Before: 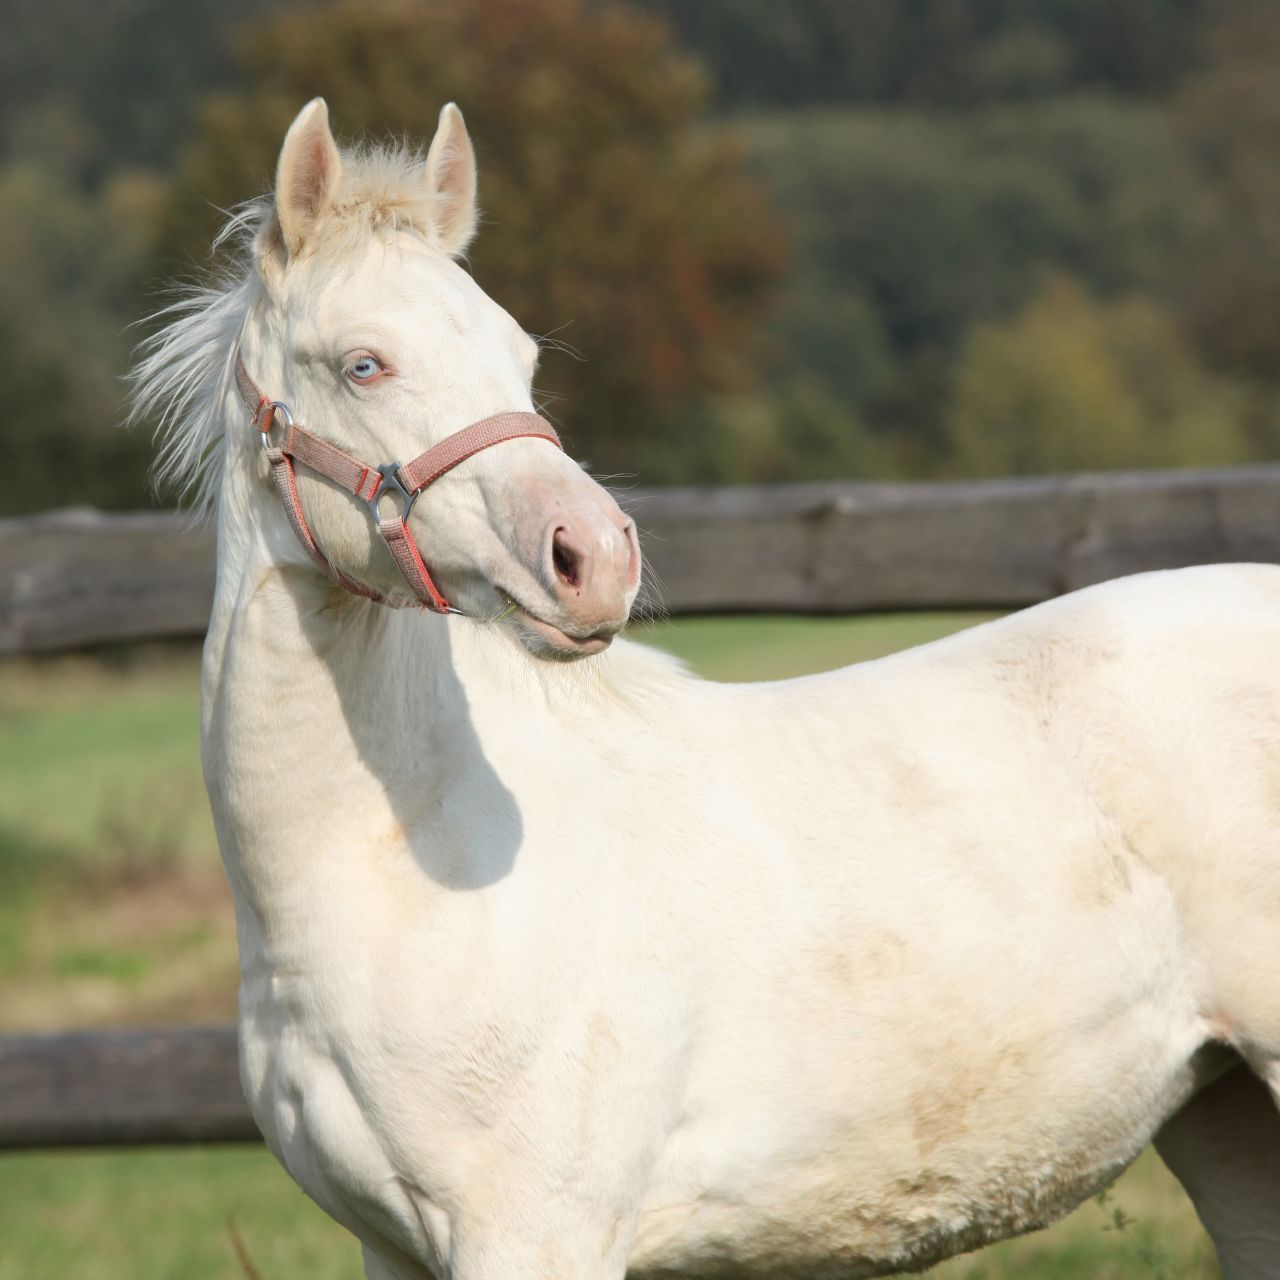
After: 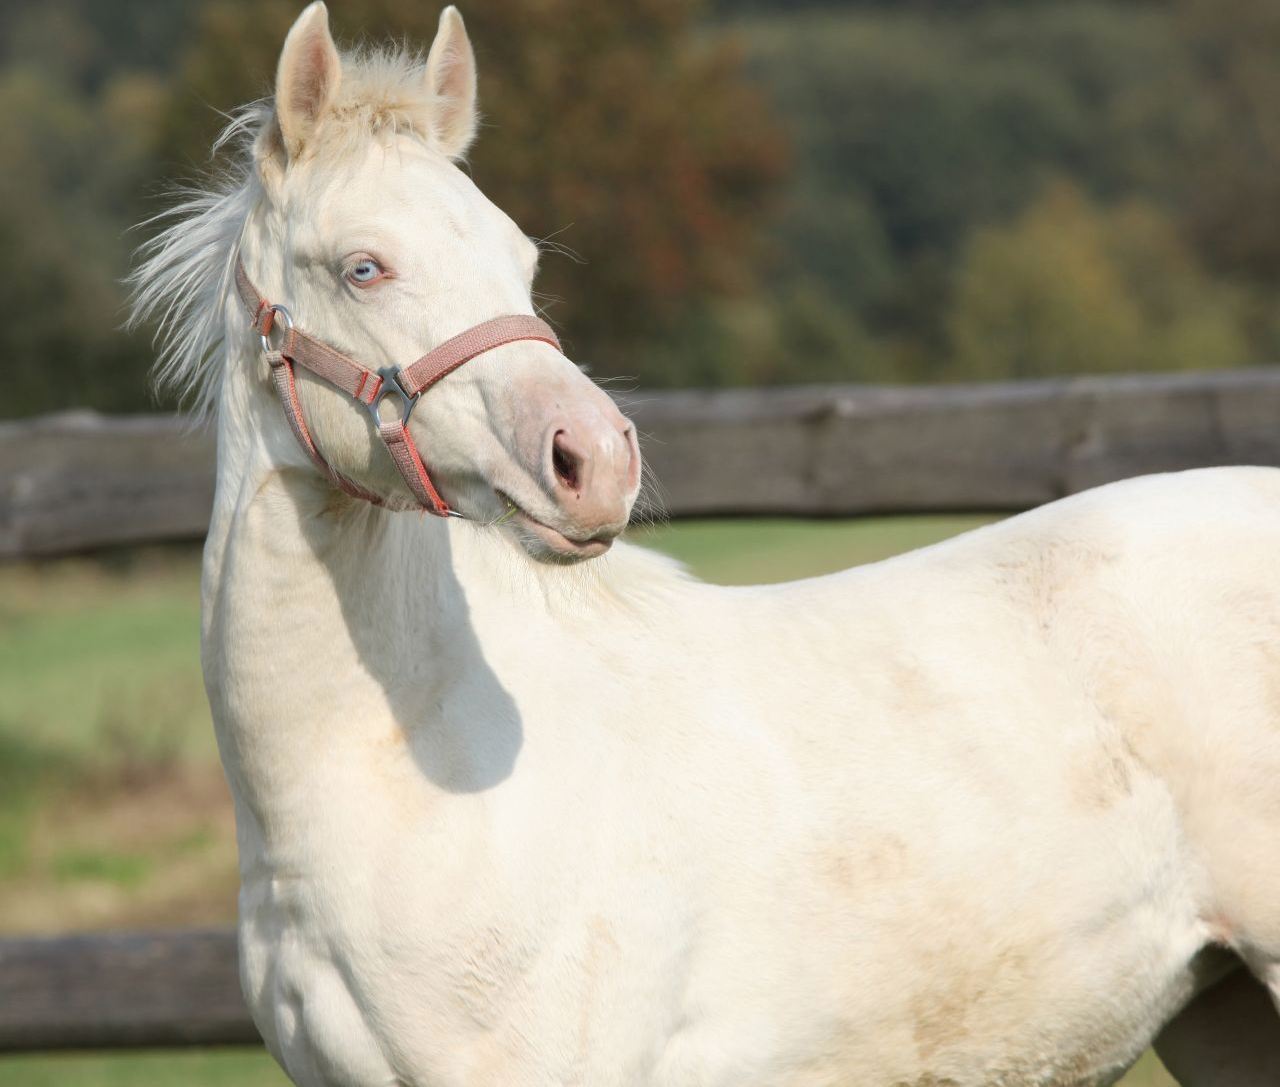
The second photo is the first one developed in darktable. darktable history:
contrast brightness saturation: saturation -0.034
crop: top 7.58%, bottom 7.47%
